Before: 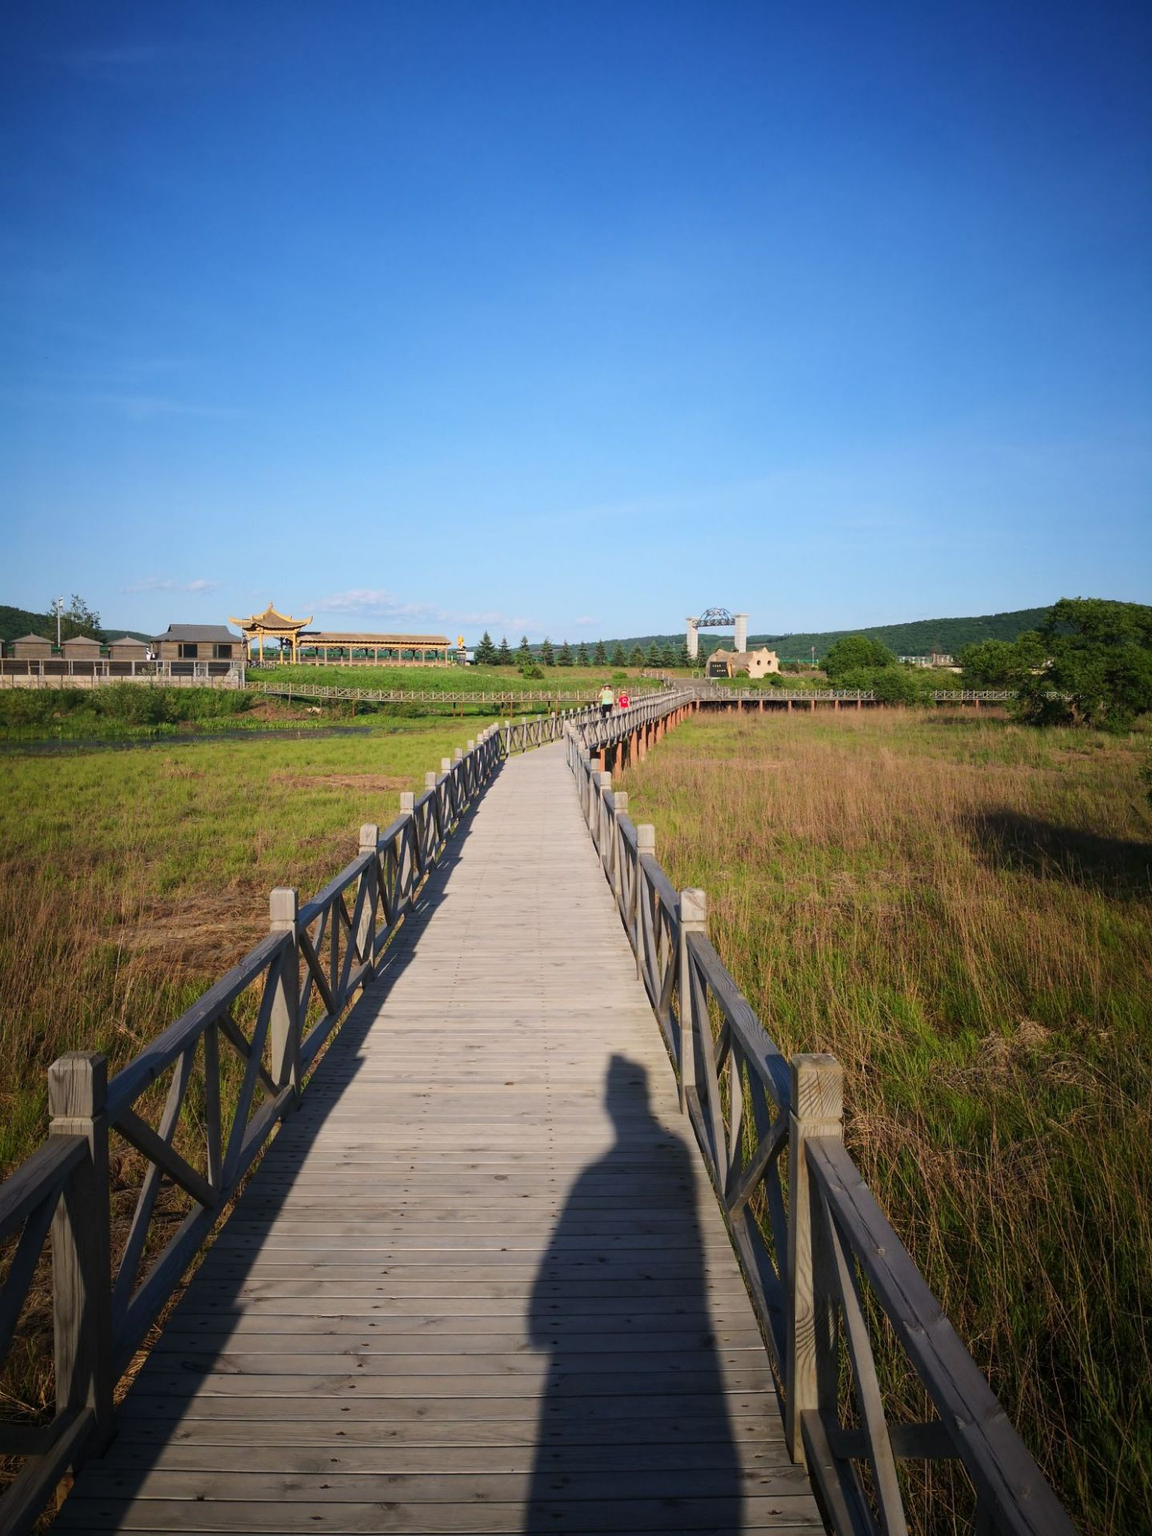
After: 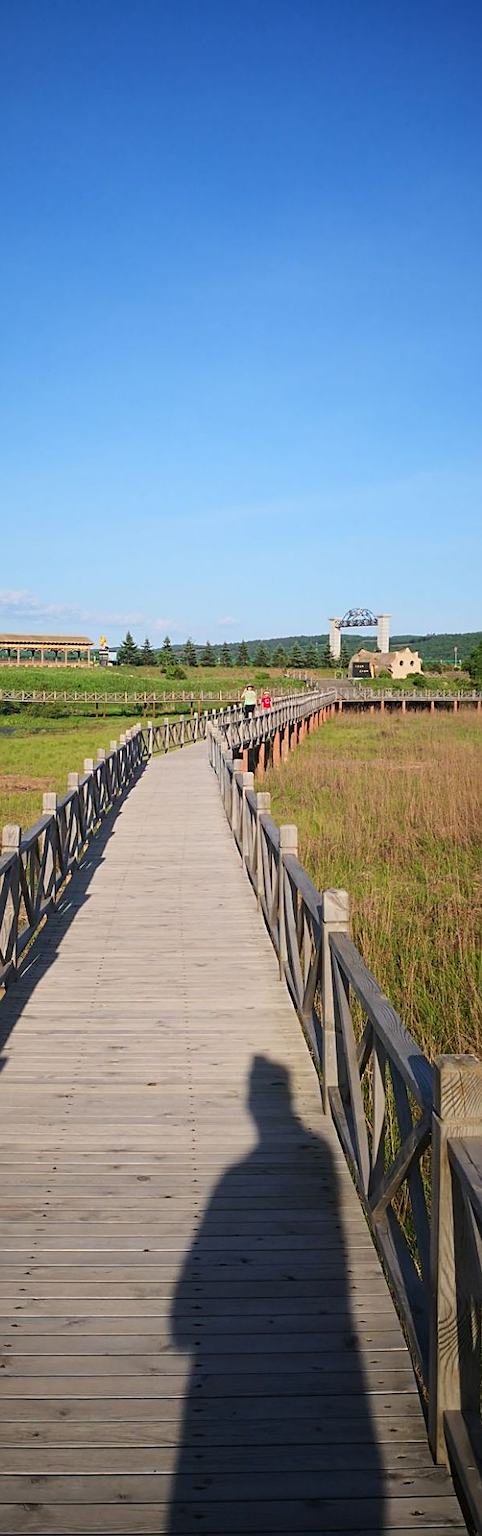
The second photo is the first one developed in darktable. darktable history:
crop: left 31.09%, right 27.023%
sharpen: on, module defaults
